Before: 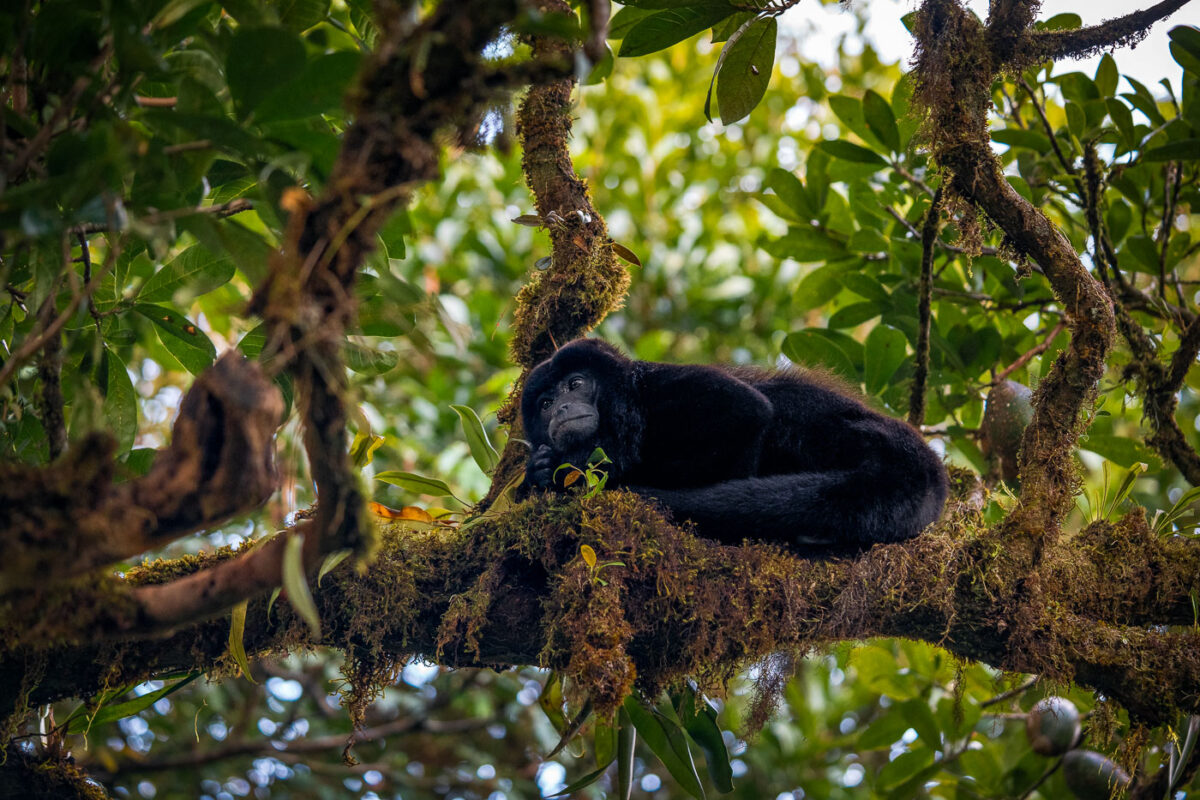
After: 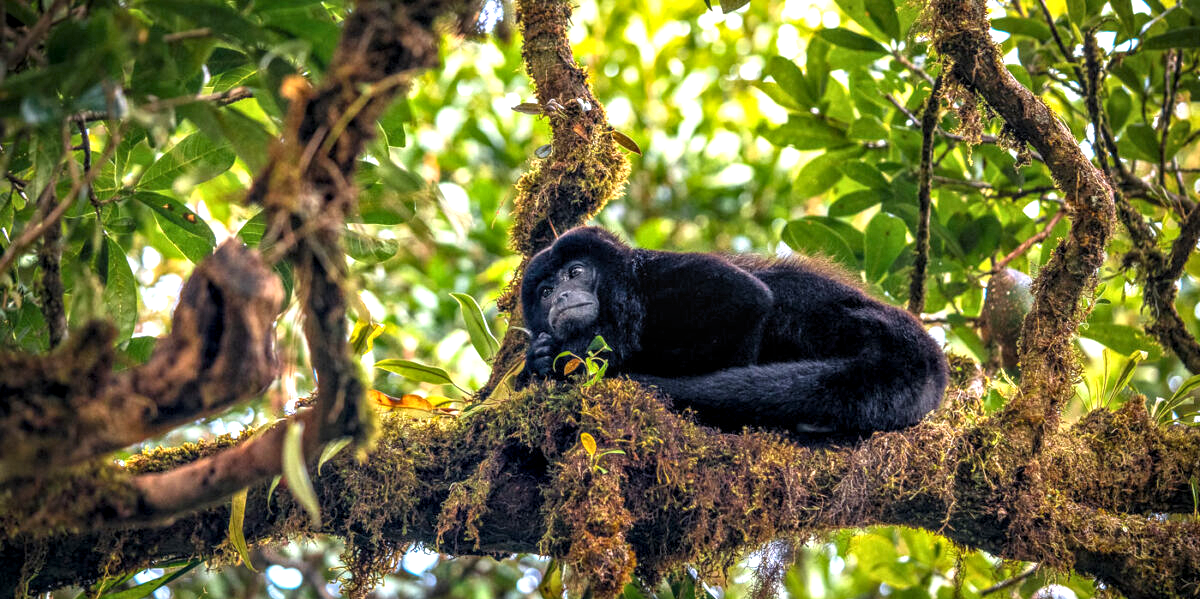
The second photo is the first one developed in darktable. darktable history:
crop: top 14.021%, bottom 11.022%
exposure: black level correction 0, exposure 1.199 EV, compensate highlight preservation false
local contrast: on, module defaults
levels: levels [0.016, 0.492, 0.969]
